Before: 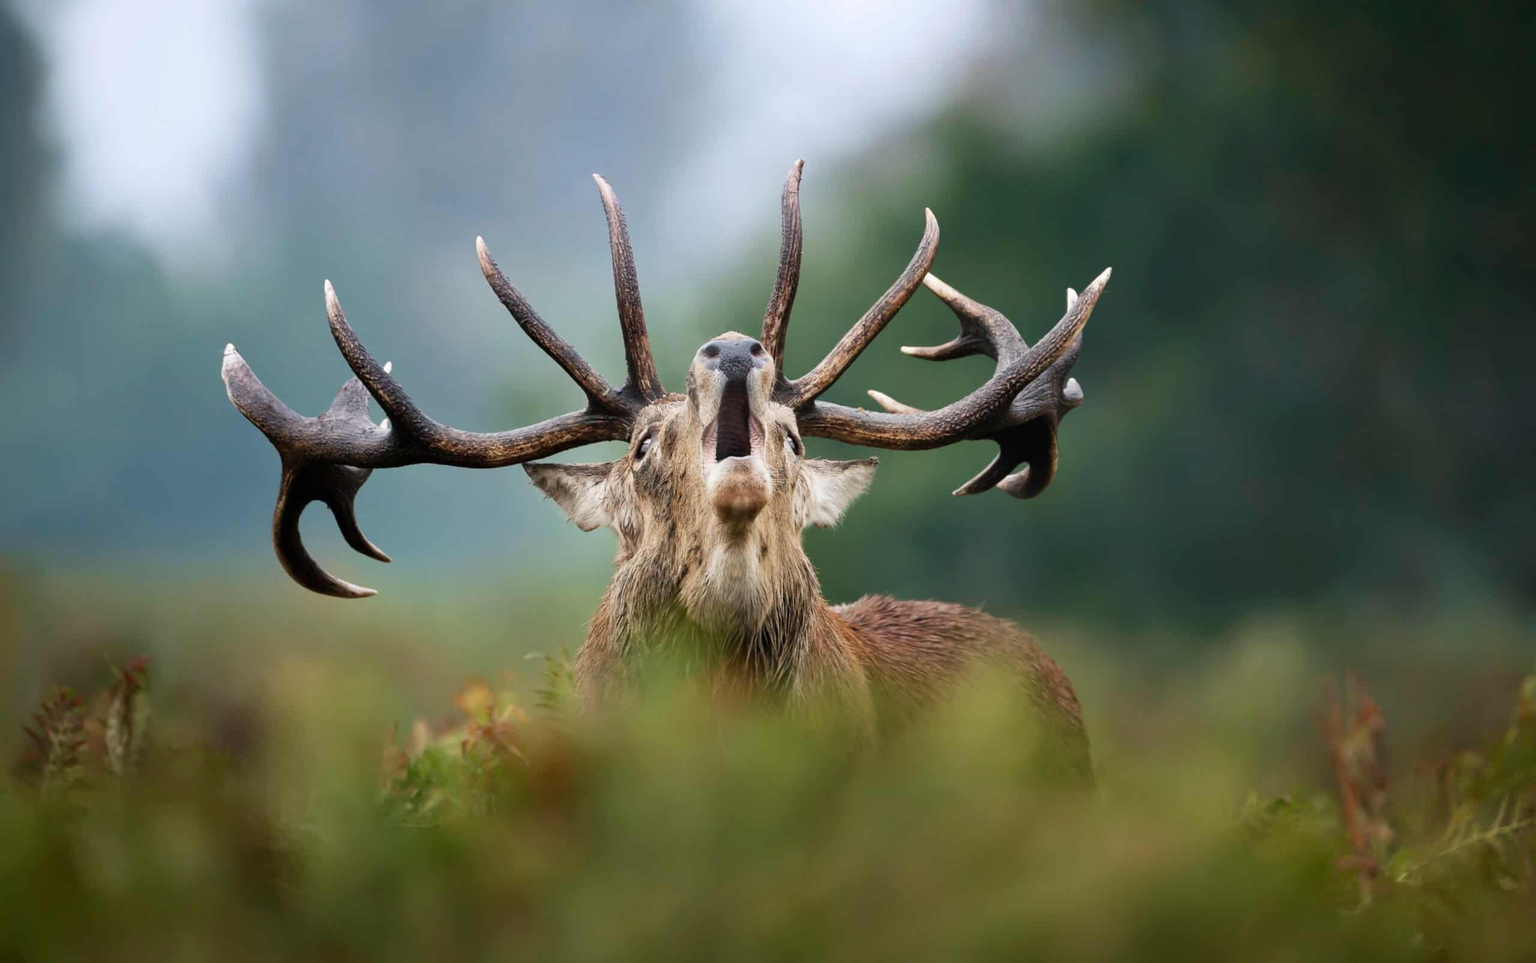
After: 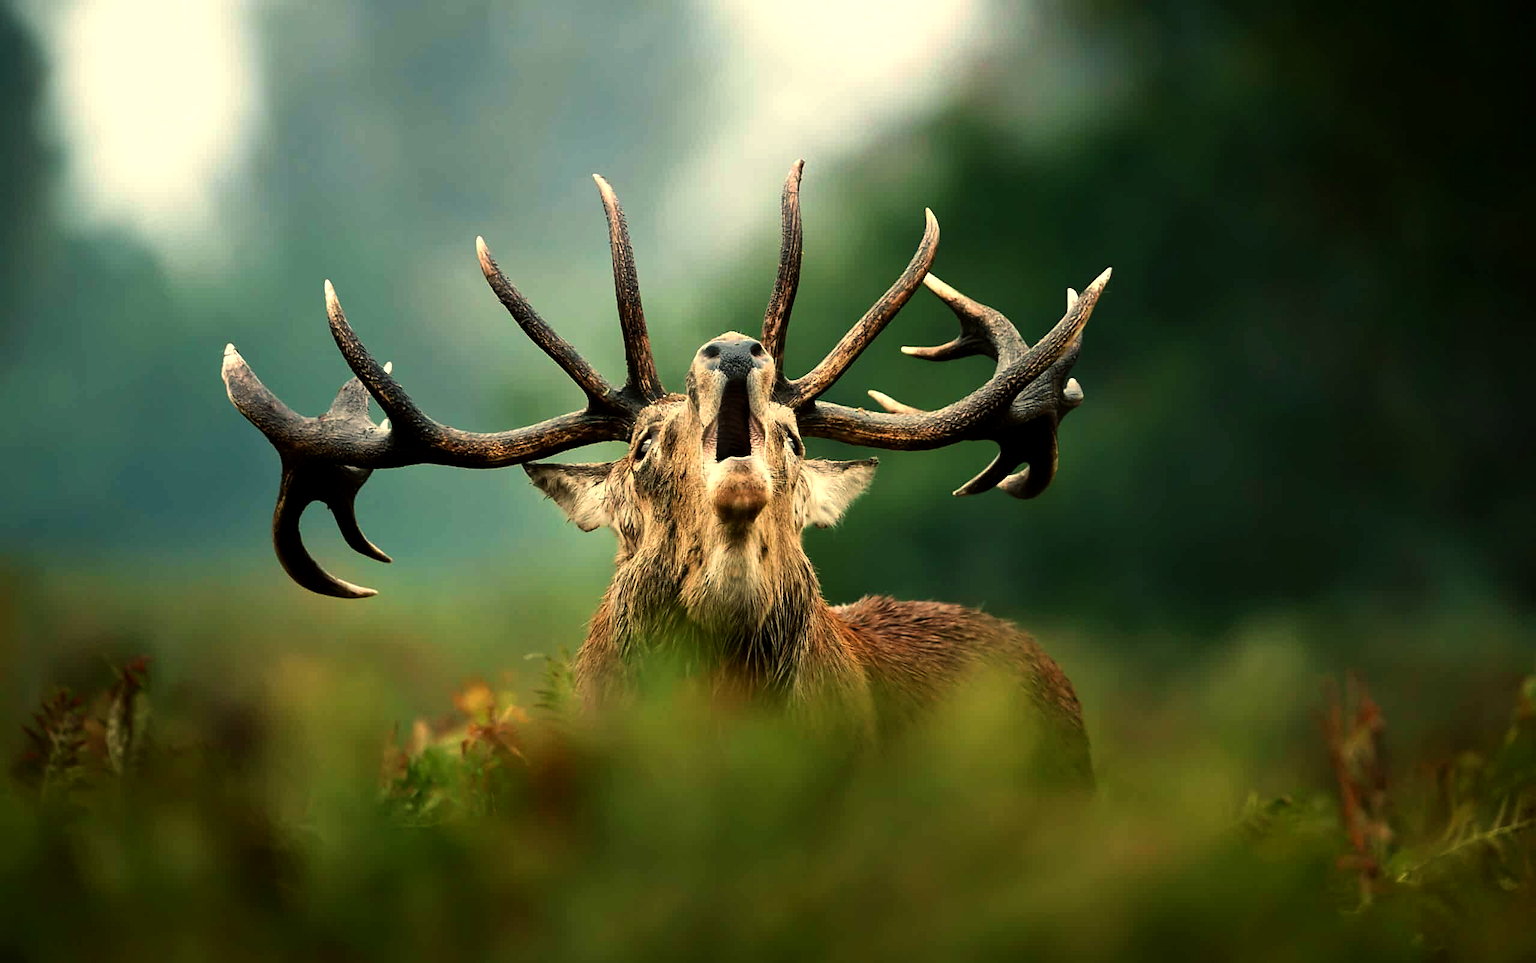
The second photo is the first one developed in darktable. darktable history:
color balance: mode lift, gamma, gain (sRGB), lift [1.014, 0.966, 0.918, 0.87], gamma [0.86, 0.734, 0.918, 0.976], gain [1.063, 1.13, 1.063, 0.86]
sharpen: radius 1.864, amount 0.398, threshold 1.271
